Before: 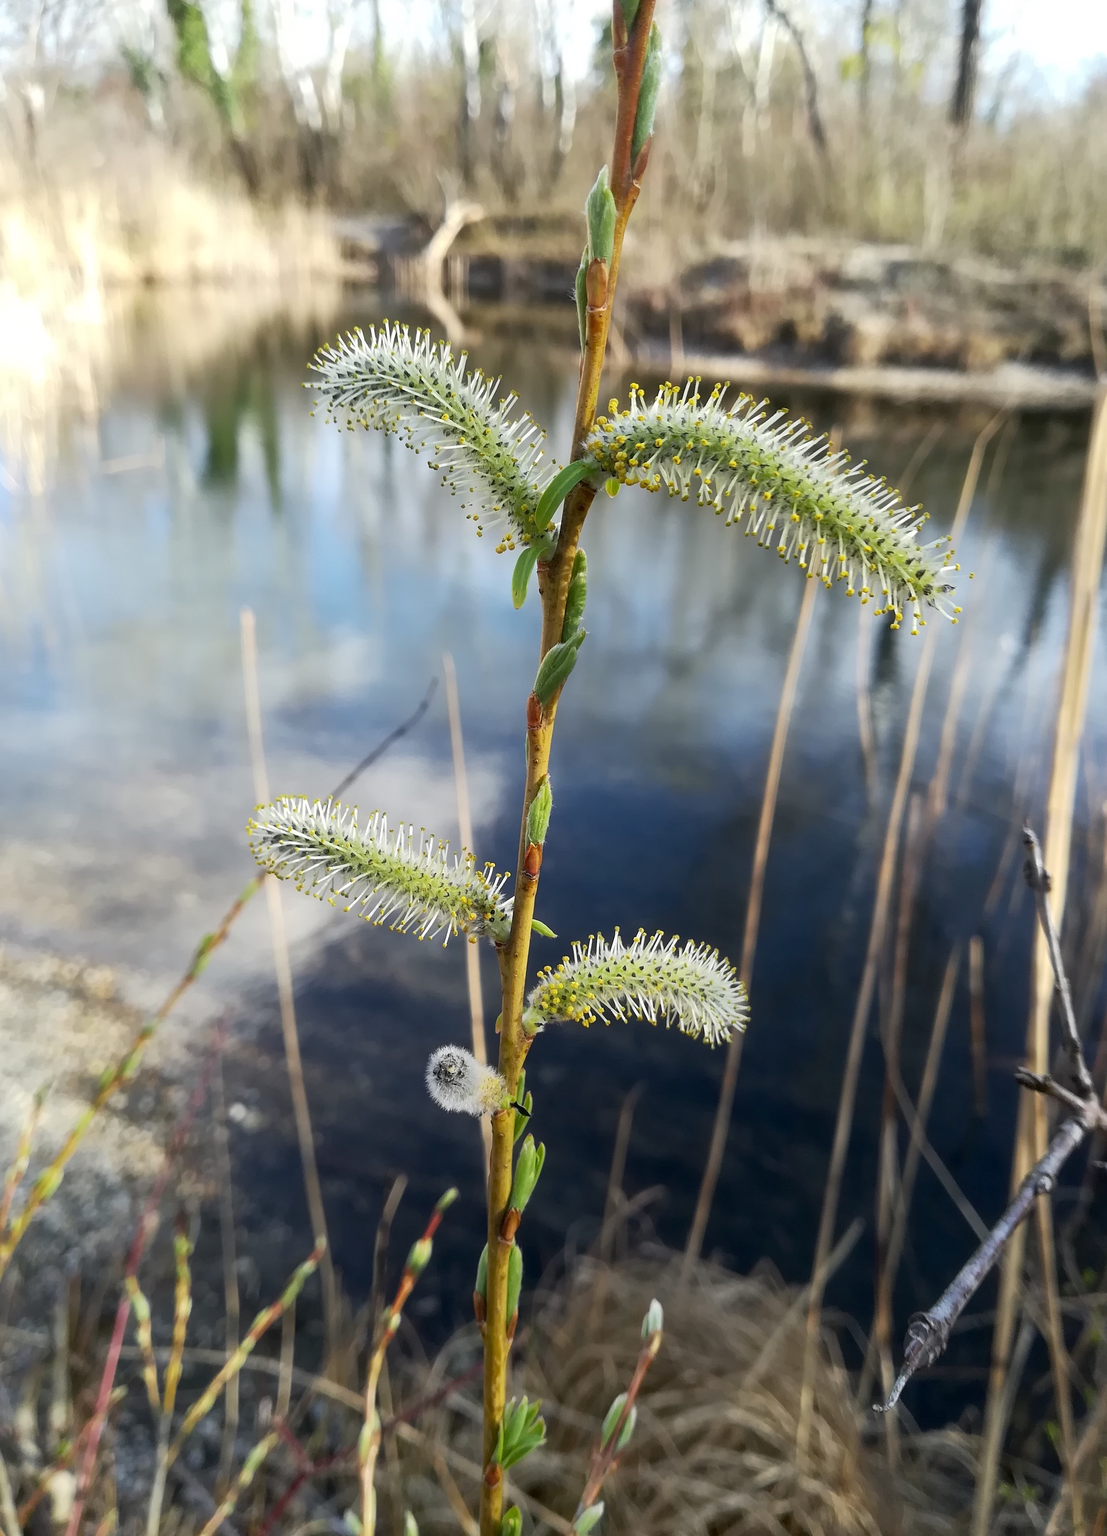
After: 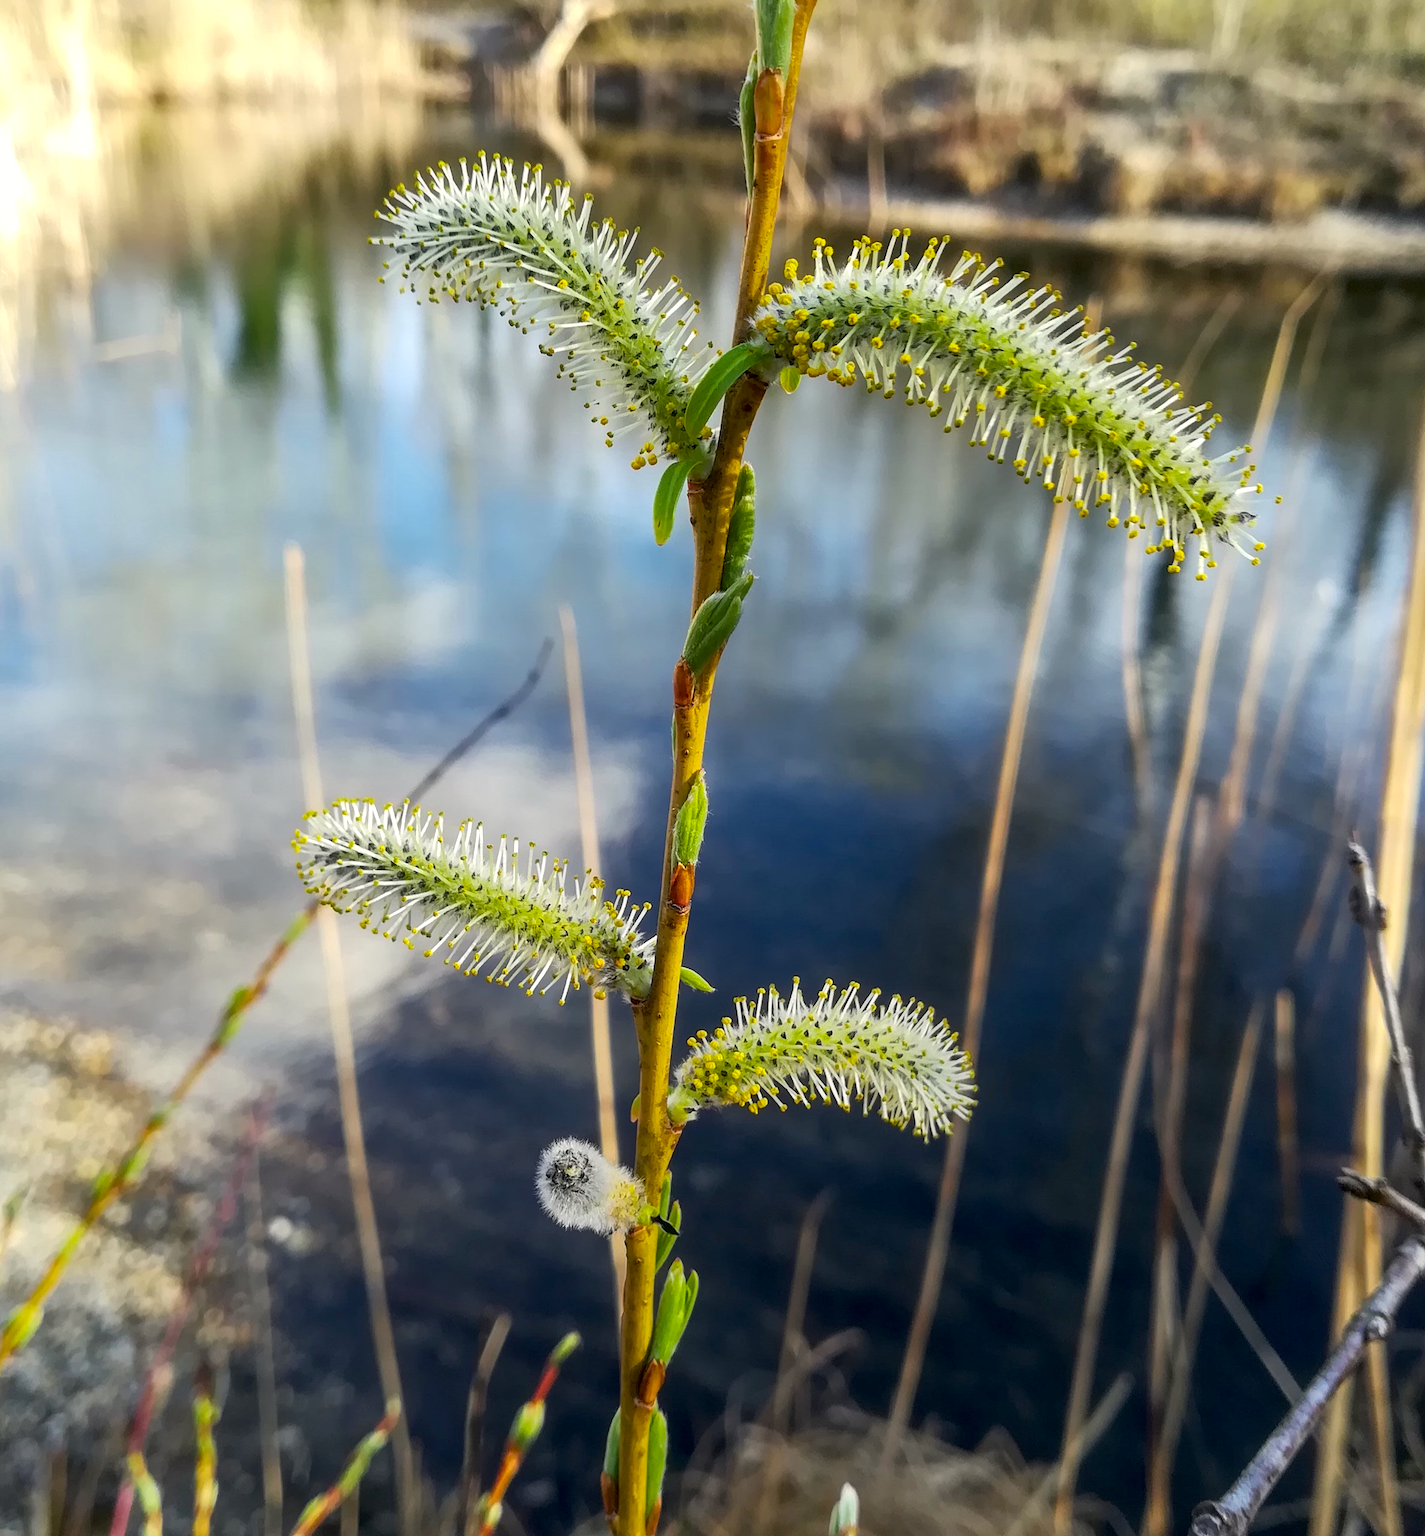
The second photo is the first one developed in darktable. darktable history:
color balance rgb: linear chroma grading › shadows -8.45%, linear chroma grading › global chroma 9.957%, perceptual saturation grading › global saturation 30.706%
local contrast: on, module defaults
crop and rotate: left 2.89%, top 13.583%, right 2.364%, bottom 12.871%
color correction: highlights b* 3.05
